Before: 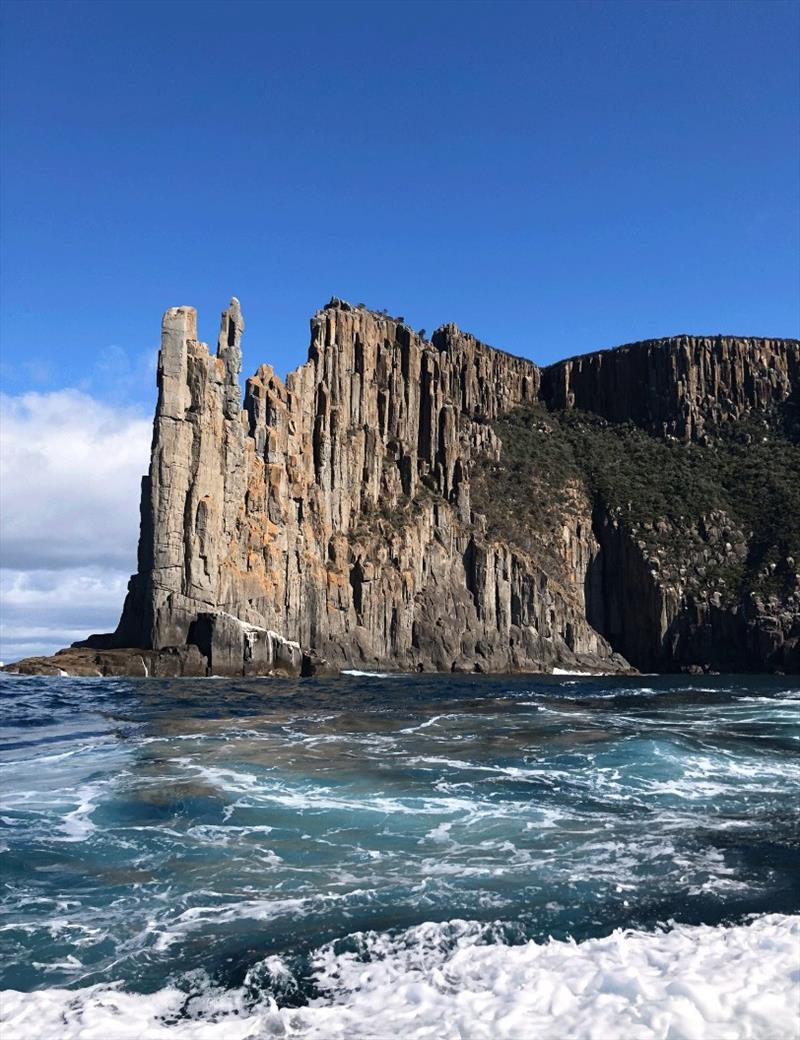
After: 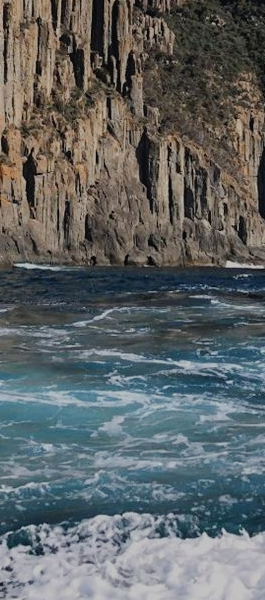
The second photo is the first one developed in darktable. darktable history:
filmic rgb: black relative exposure -7.65 EV, white relative exposure 4.56 EV, hardness 3.61
lowpass: radius 0.1, contrast 0.85, saturation 1.1, unbound 0
rgb curve: curves: ch0 [(0, 0) (0.175, 0.154) (0.785, 0.663) (1, 1)]
crop: left 40.878%, top 39.176%, right 25.993%, bottom 3.081%
